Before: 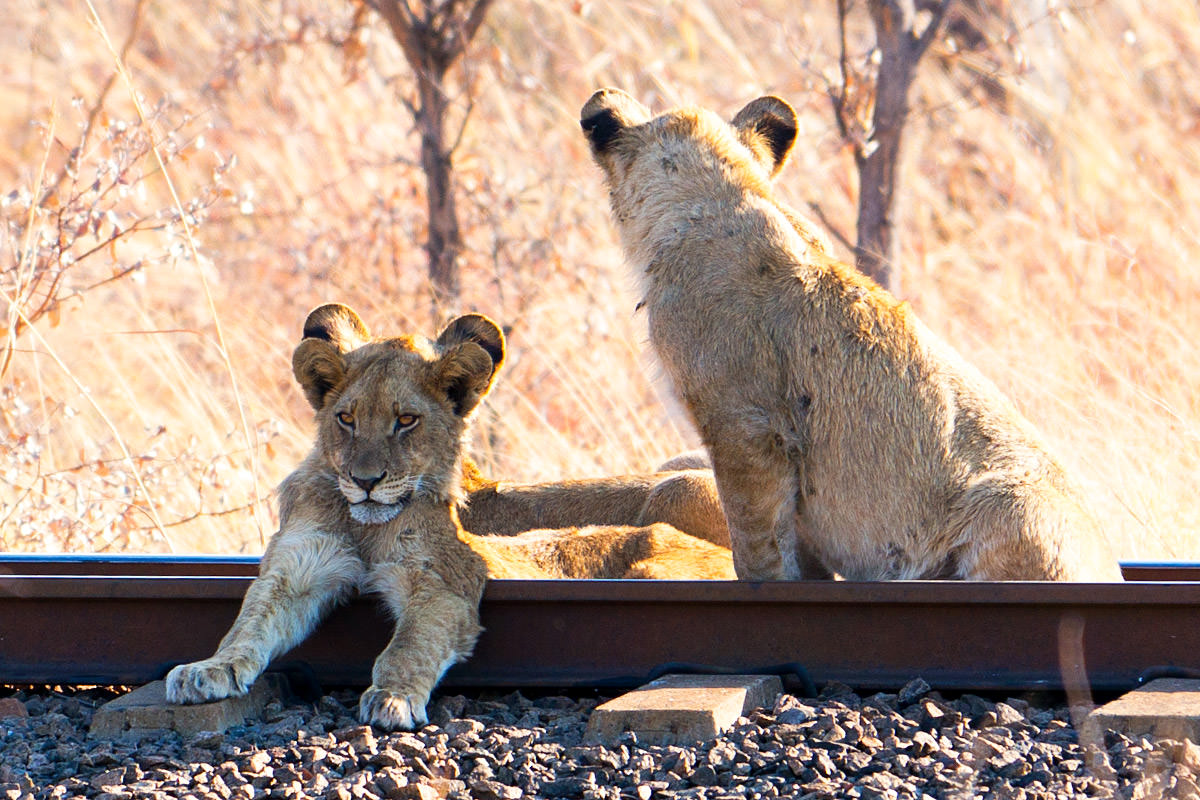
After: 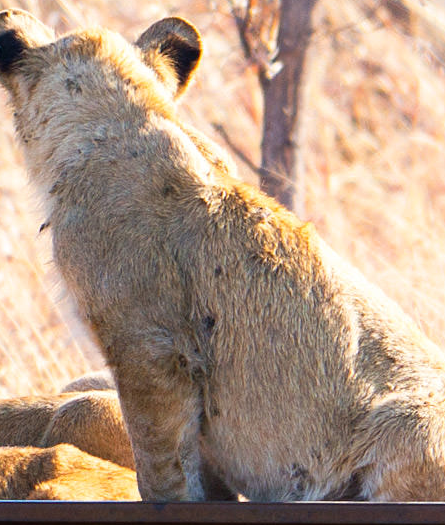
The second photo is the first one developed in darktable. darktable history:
crop and rotate: left 49.735%, top 10.089%, right 13.103%, bottom 24.273%
